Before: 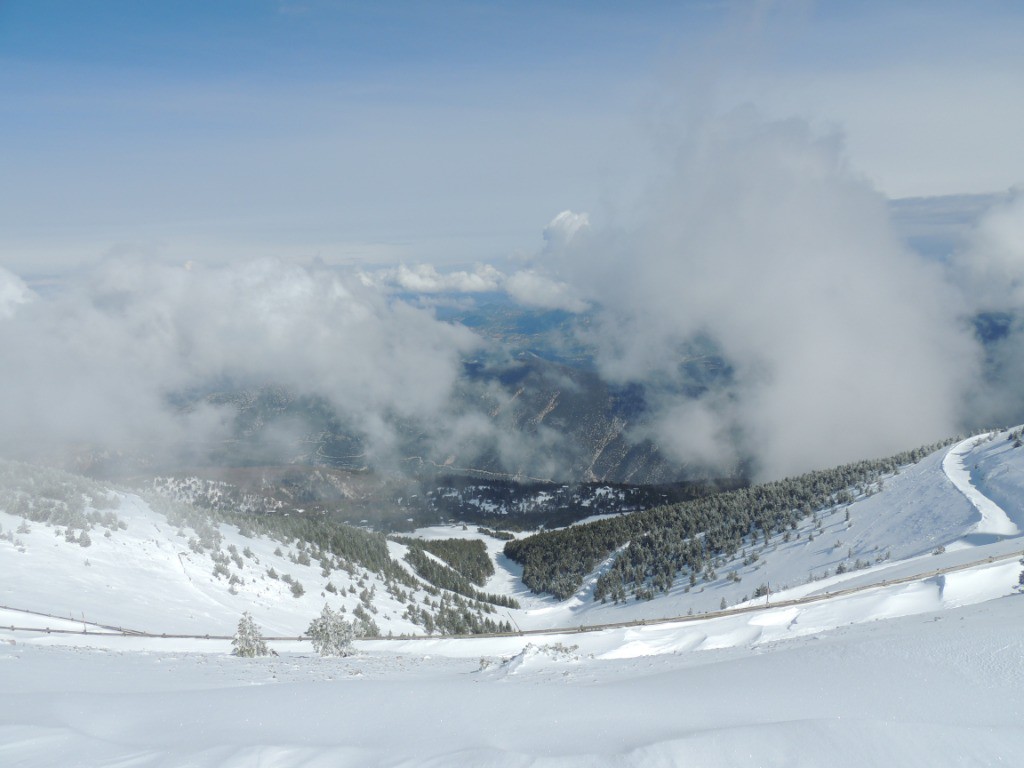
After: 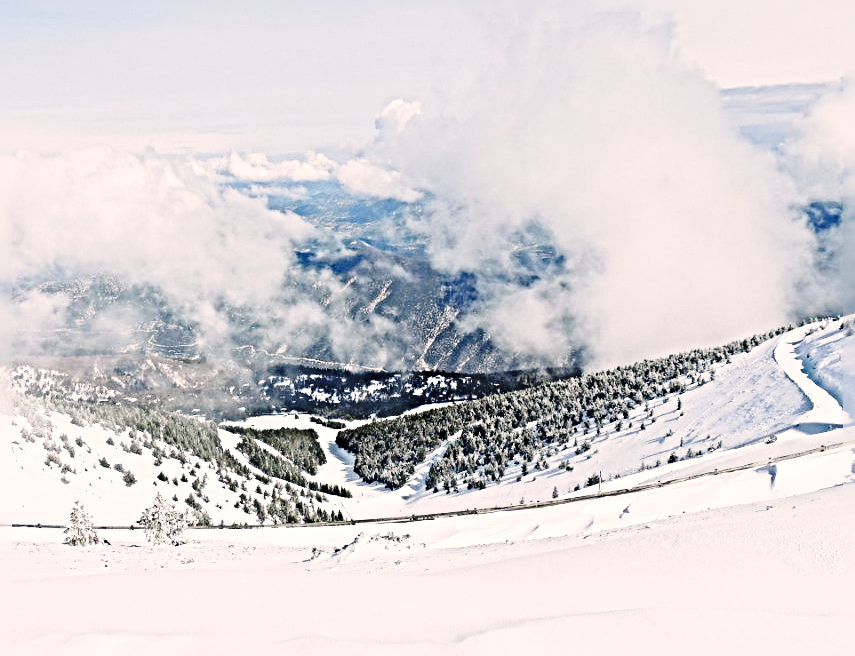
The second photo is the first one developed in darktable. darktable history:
crop: left 16.448%, top 14.583%
color correction: highlights a* 5.95, highlights b* 4.84
base curve: curves: ch0 [(0, 0) (0.028, 0.03) (0.105, 0.232) (0.387, 0.748) (0.754, 0.968) (1, 1)], preserve colors none
sharpen: radius 6.28, amount 1.786, threshold 0.115
